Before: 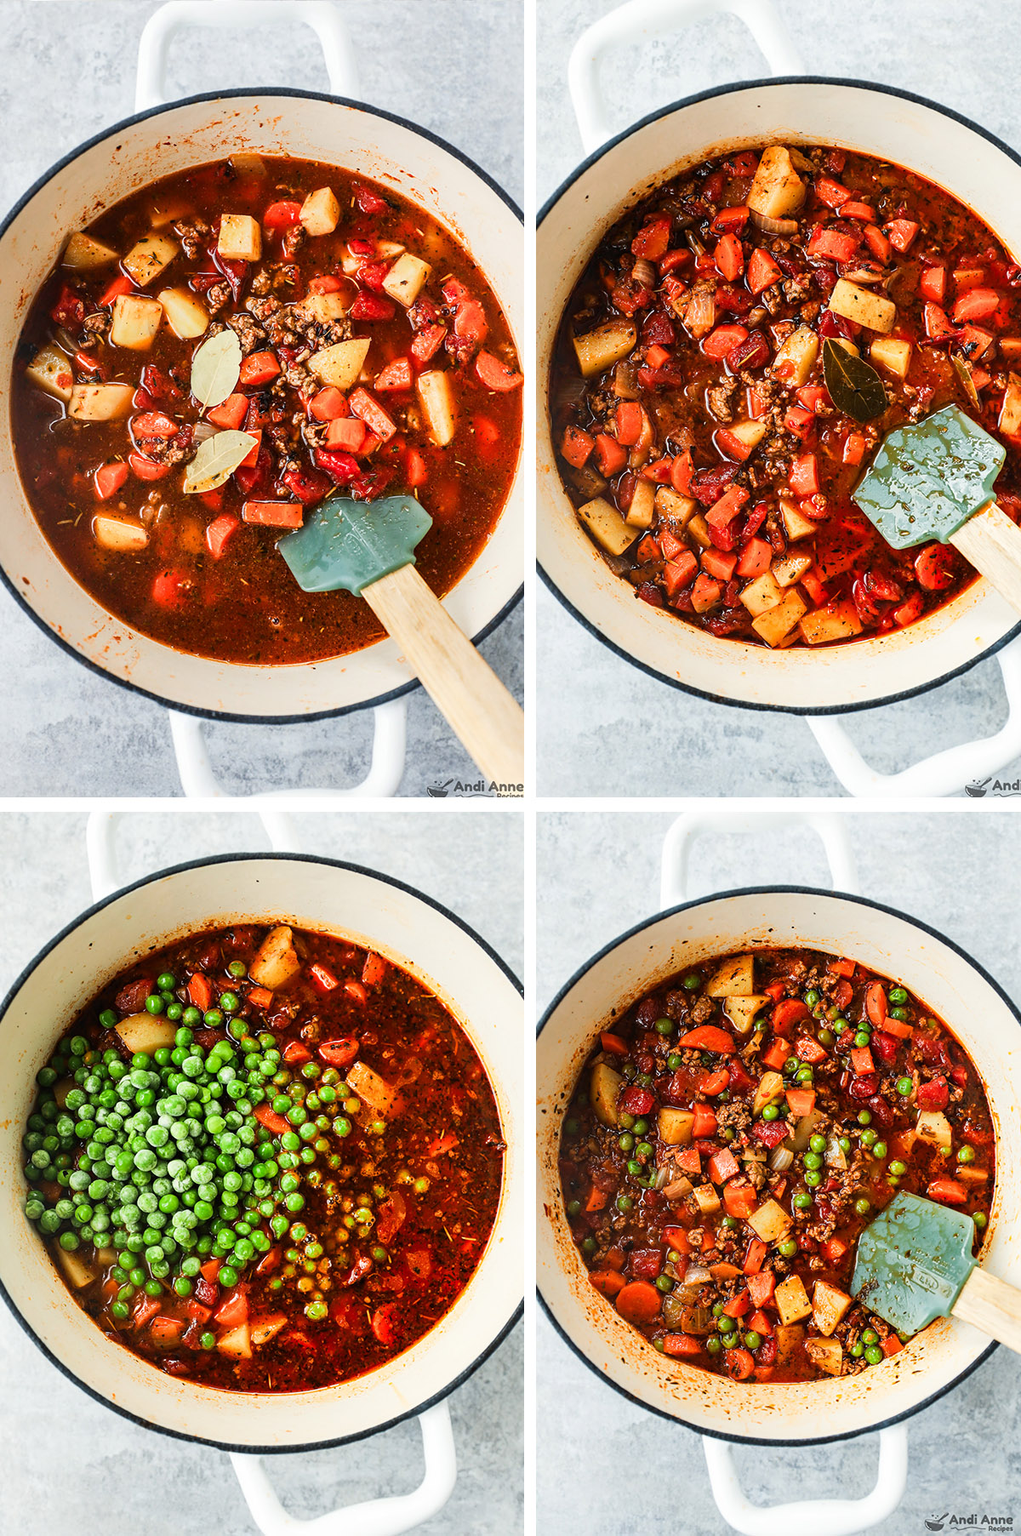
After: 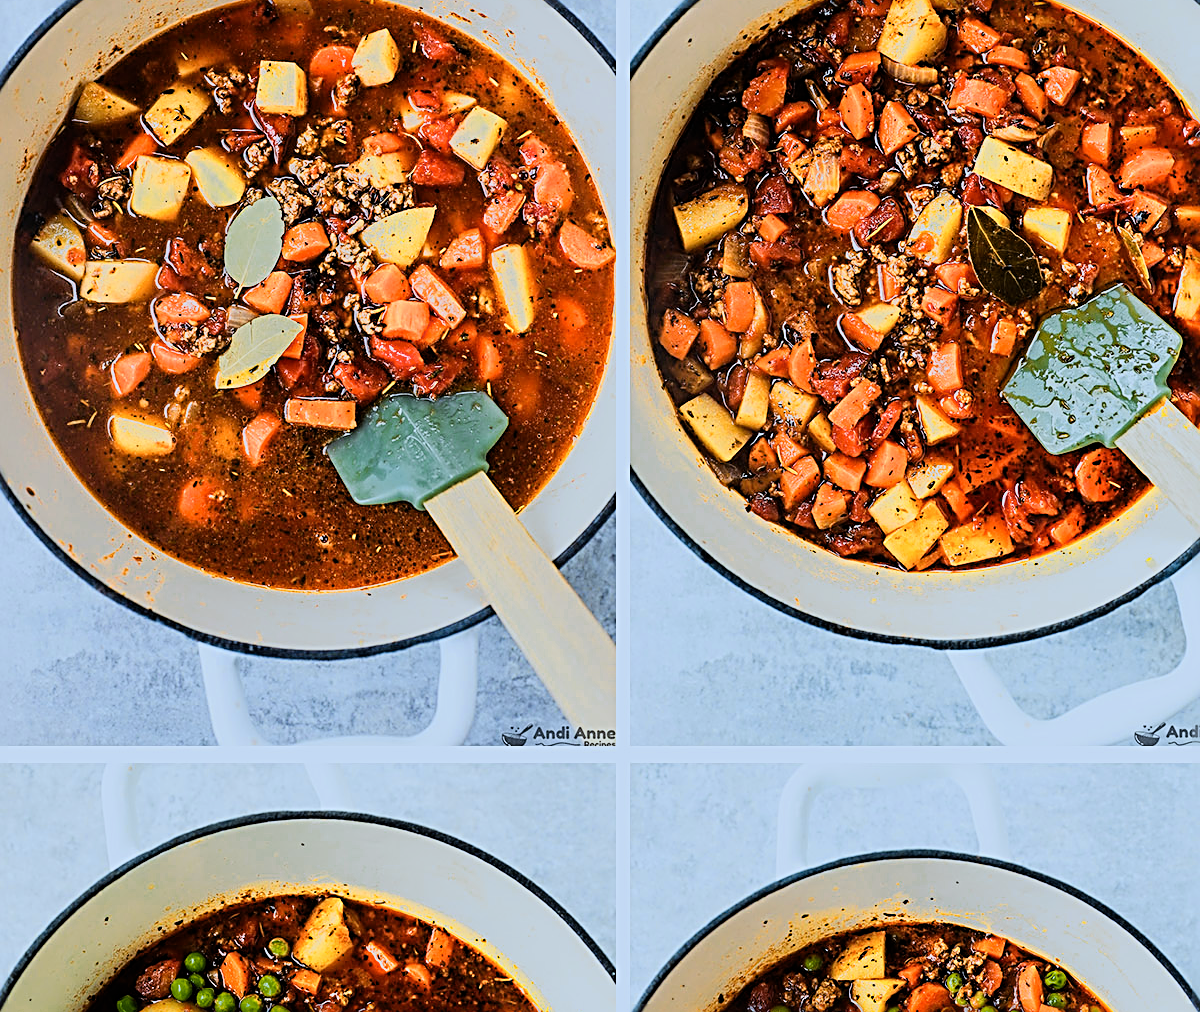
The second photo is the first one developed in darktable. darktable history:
sharpen: radius 3.025, amount 0.757
color zones: curves: ch0 [(0.099, 0.624) (0.257, 0.596) (0.384, 0.376) (0.529, 0.492) (0.697, 0.564) (0.768, 0.532) (0.908, 0.644)]; ch1 [(0.112, 0.564) (0.254, 0.612) (0.432, 0.676) (0.592, 0.456) (0.743, 0.684) (0.888, 0.536)]; ch2 [(0.25, 0.5) (0.469, 0.36) (0.75, 0.5)]
filmic rgb: black relative exposure -7.65 EV, white relative exposure 4.56 EV, hardness 3.61, color science v6 (2022)
crop and rotate: top 10.605%, bottom 33.274%
white balance: red 0.924, blue 1.095
